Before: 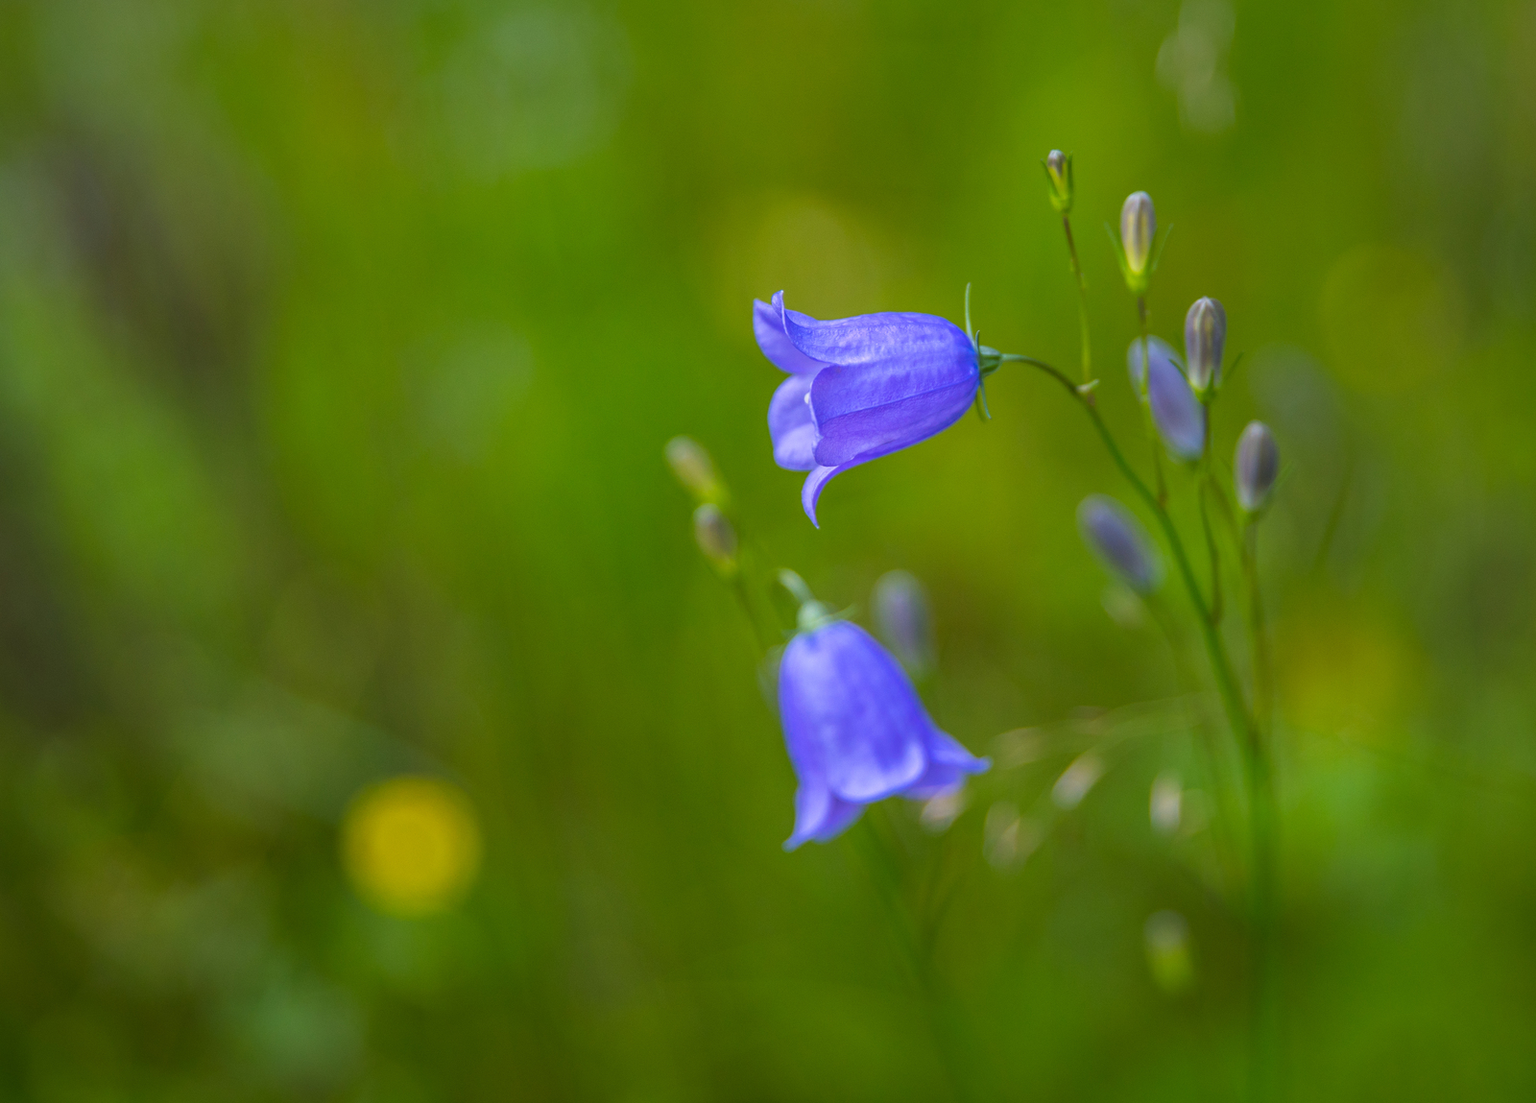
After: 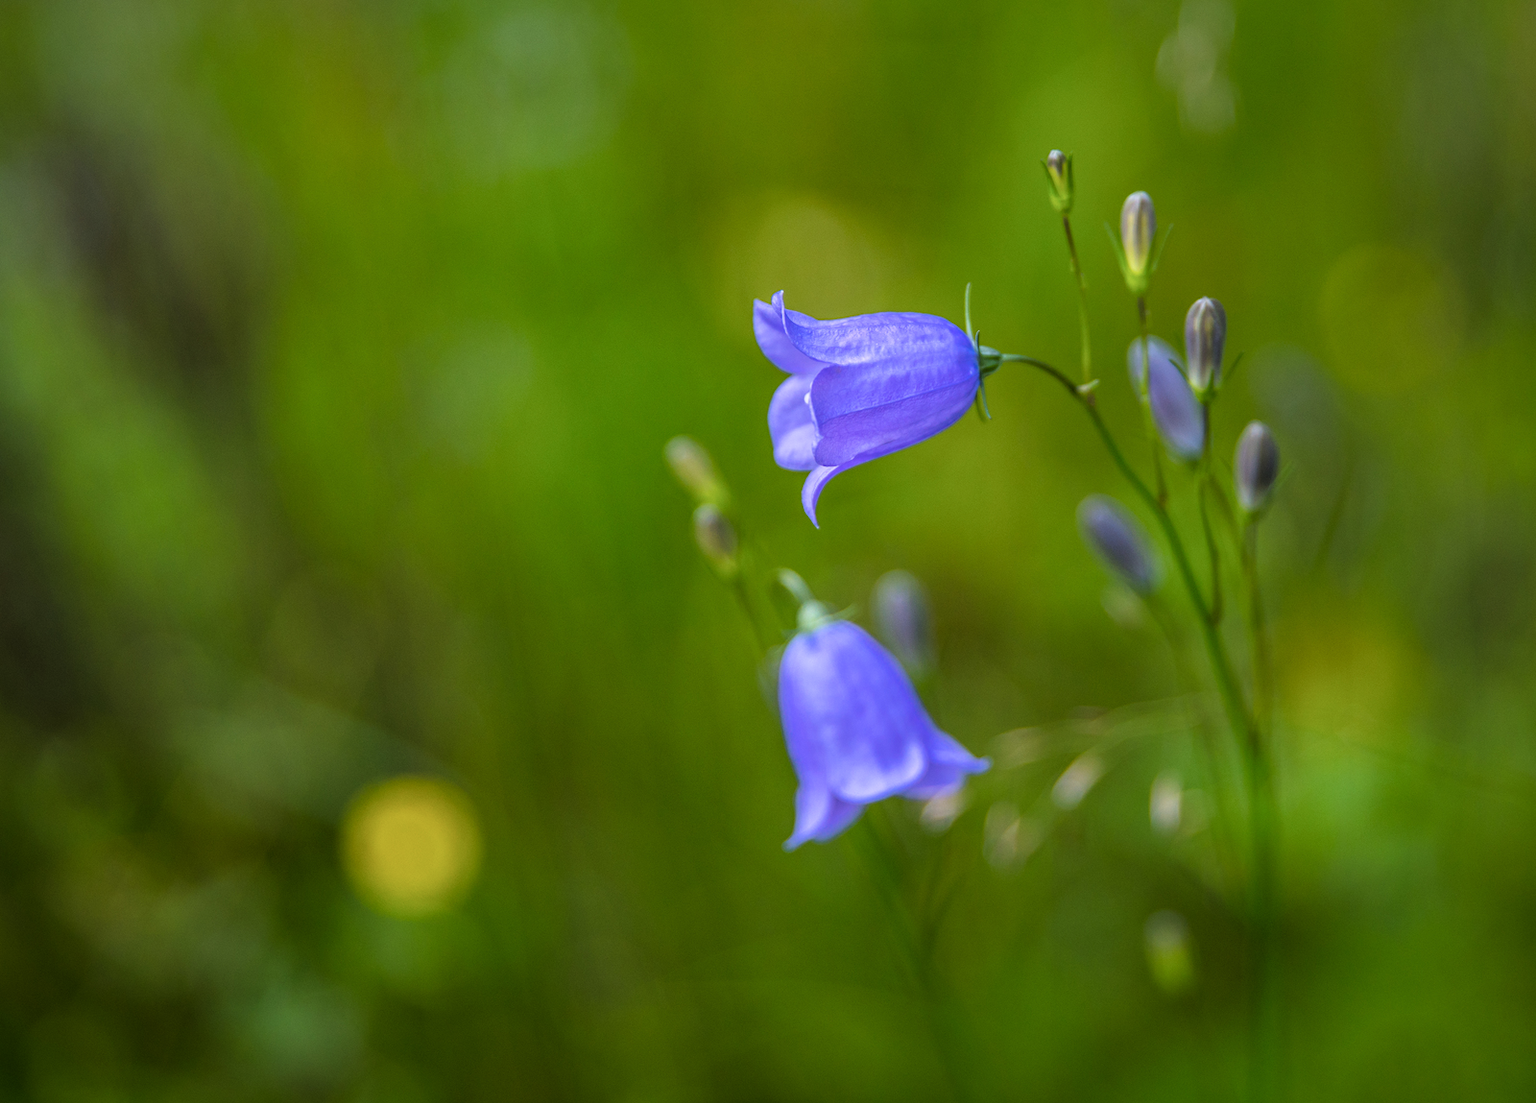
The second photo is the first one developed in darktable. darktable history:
filmic rgb: black relative exposure -8.66 EV, white relative exposure 2.7 EV, target black luminance 0%, hardness 6.26, latitude 77.32%, contrast 1.327, shadows ↔ highlights balance -0.292%, color science v6 (2022)
